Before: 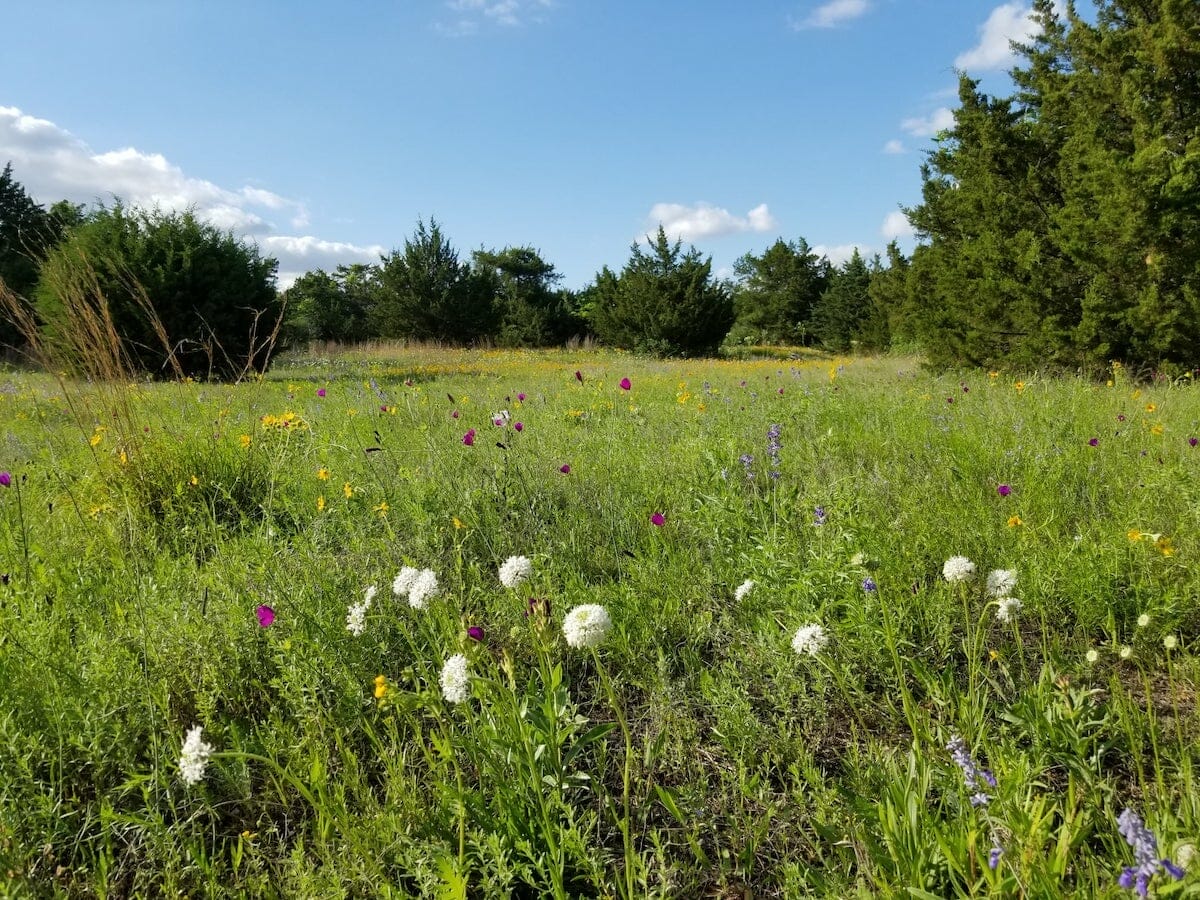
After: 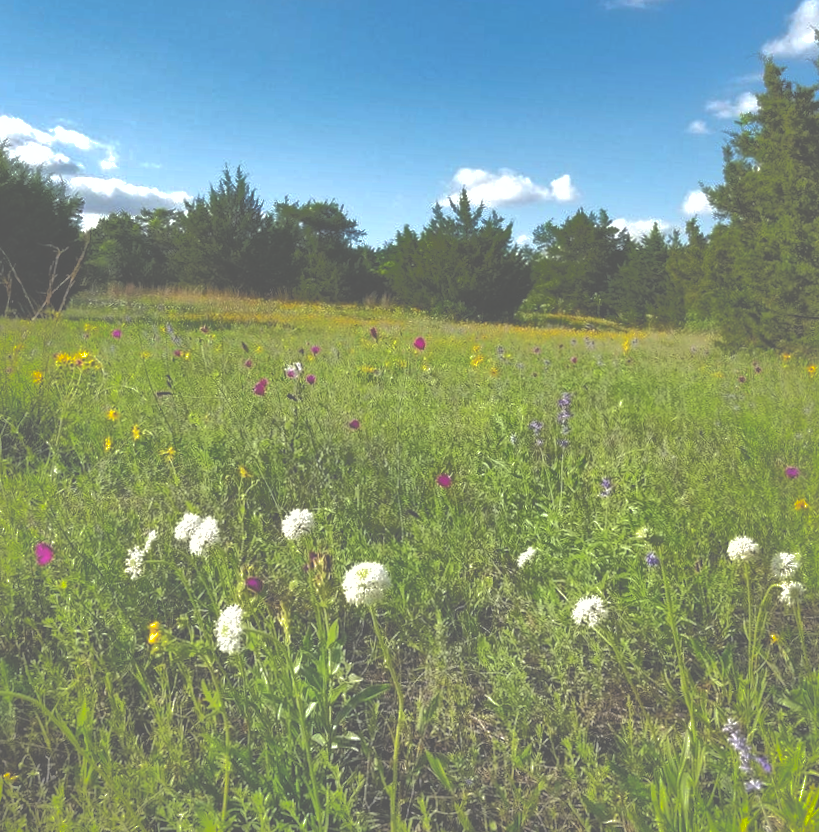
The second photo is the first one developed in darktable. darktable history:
shadows and highlights: shadows 38.43, highlights -74.54
crop and rotate: angle -3.27°, left 14.277%, top 0.028%, right 10.766%, bottom 0.028%
rotate and perspective: rotation 0.226°, lens shift (vertical) -0.042, crop left 0.023, crop right 0.982, crop top 0.006, crop bottom 0.994
exposure: black level correction -0.071, exposure 0.5 EV, compensate highlight preservation false
